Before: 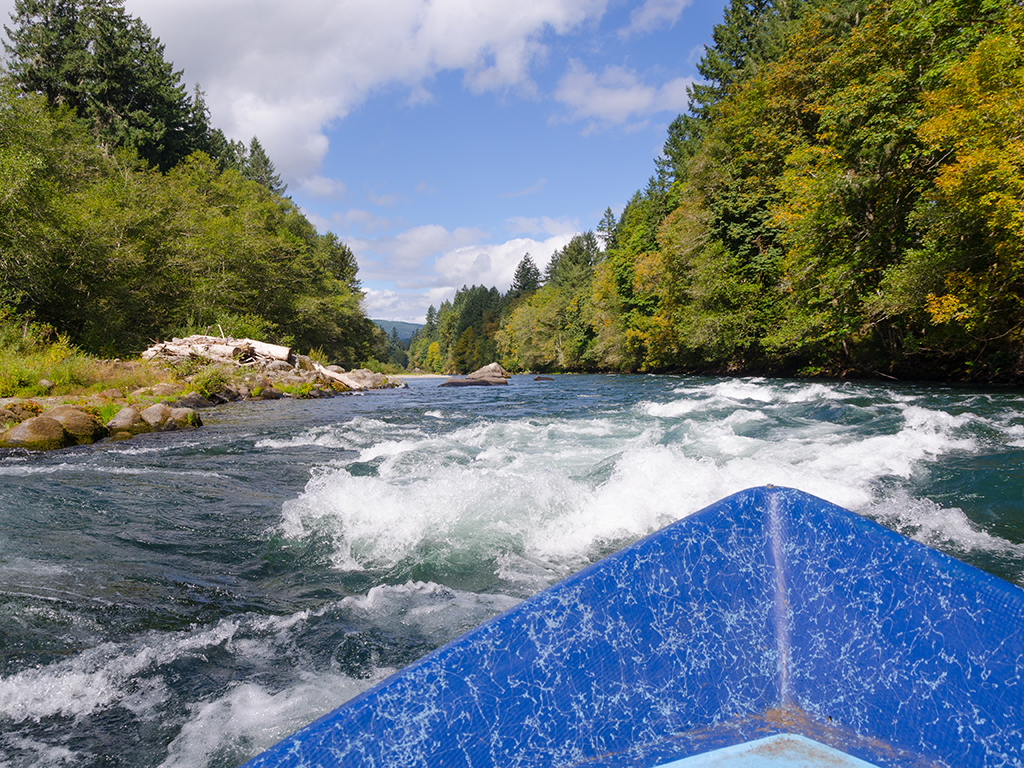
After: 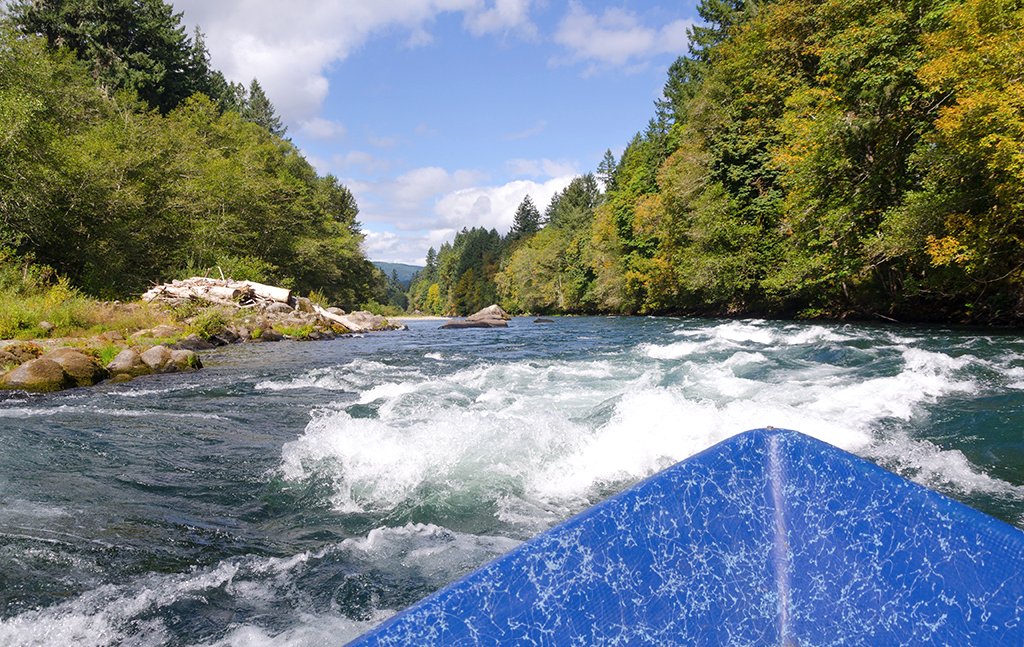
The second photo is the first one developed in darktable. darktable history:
contrast brightness saturation: saturation -0.054
exposure: exposure 0.2 EV, compensate highlight preservation false
crop: top 7.609%, bottom 8.063%
